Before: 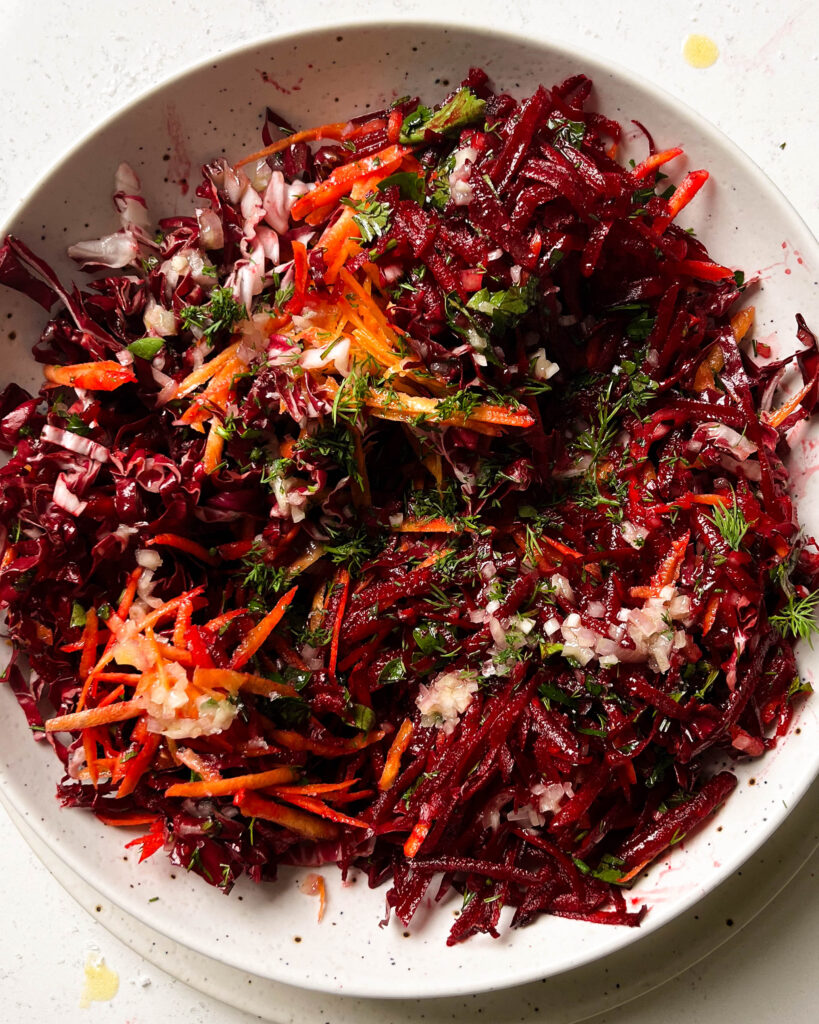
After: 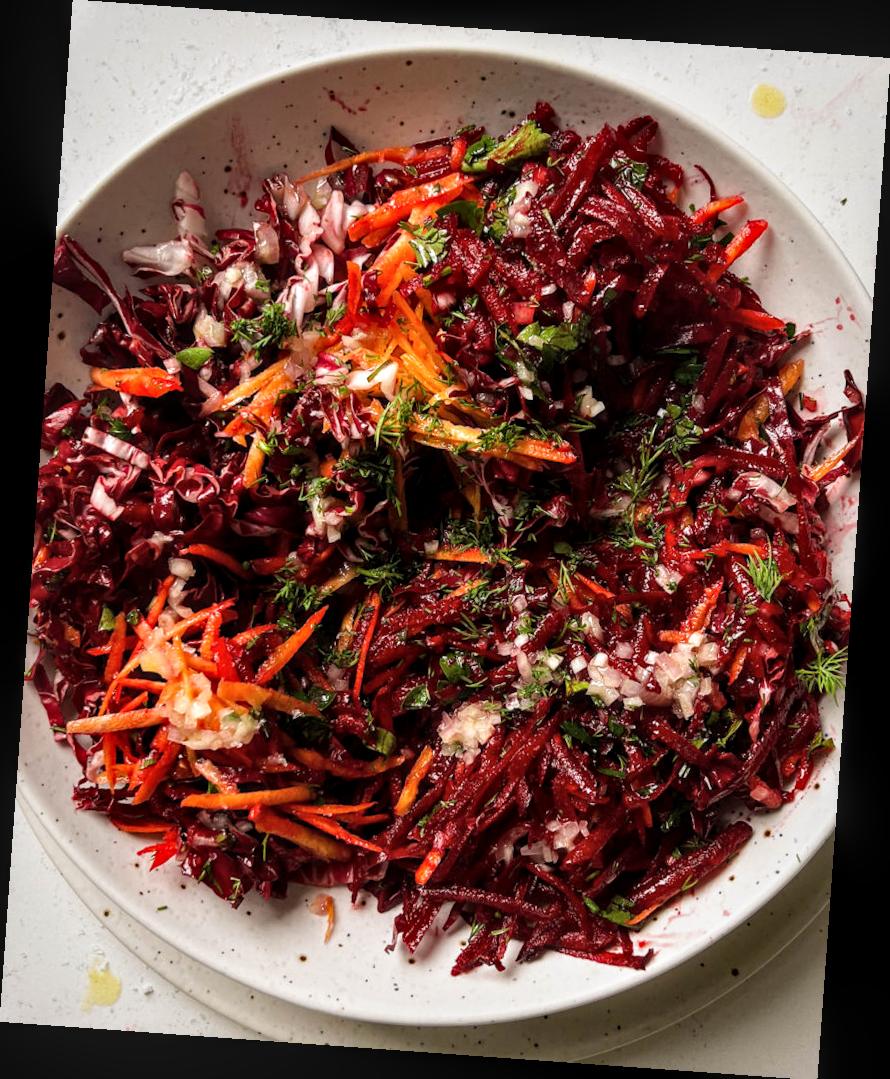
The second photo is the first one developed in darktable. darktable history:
rotate and perspective: rotation 4.1°, automatic cropping off
local contrast: detail 130%
